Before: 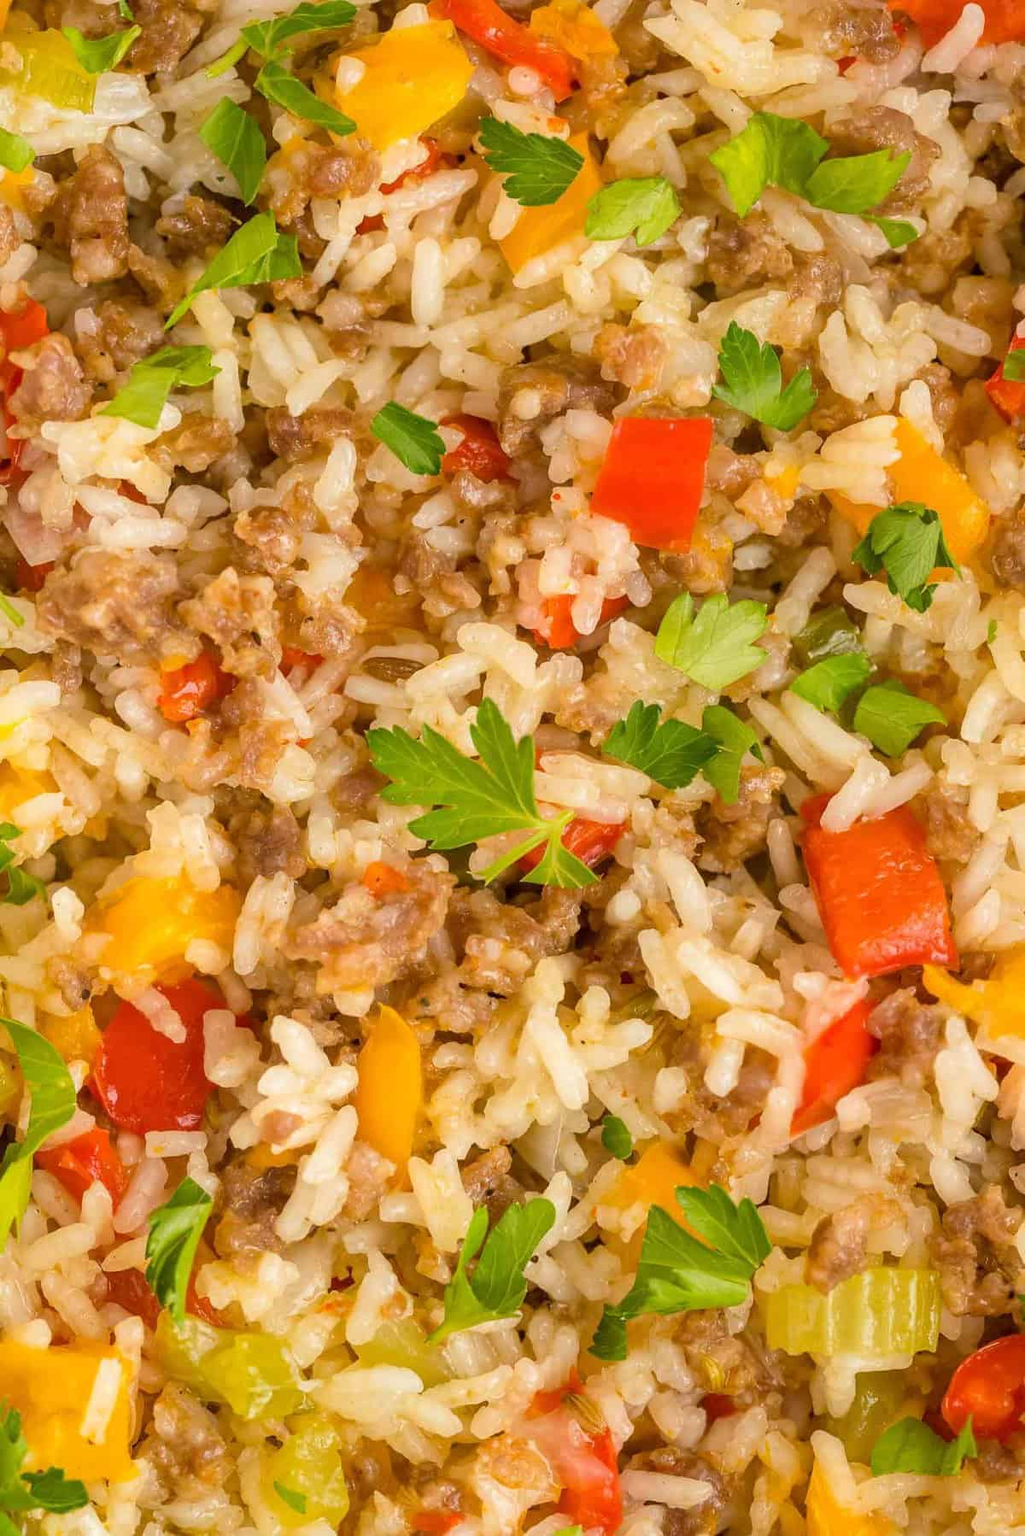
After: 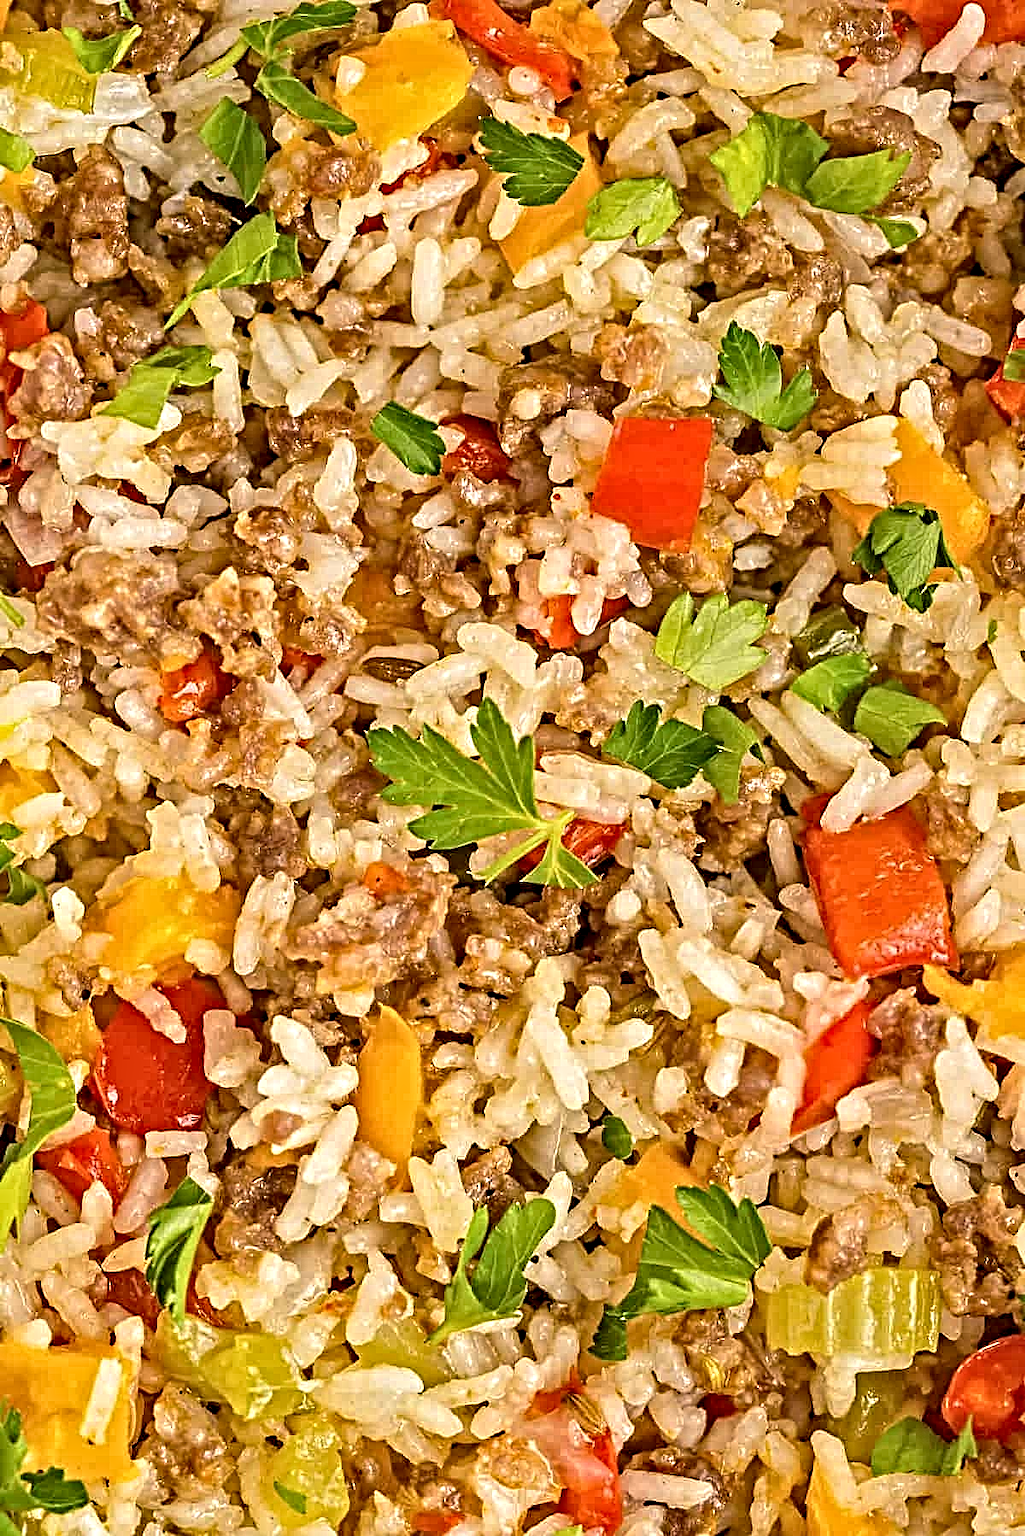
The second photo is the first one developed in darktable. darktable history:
contrast equalizer: octaves 7, y [[0.406, 0.494, 0.589, 0.753, 0.877, 0.999], [0.5 ×6], [0.5 ×6], [0 ×6], [0 ×6]]
